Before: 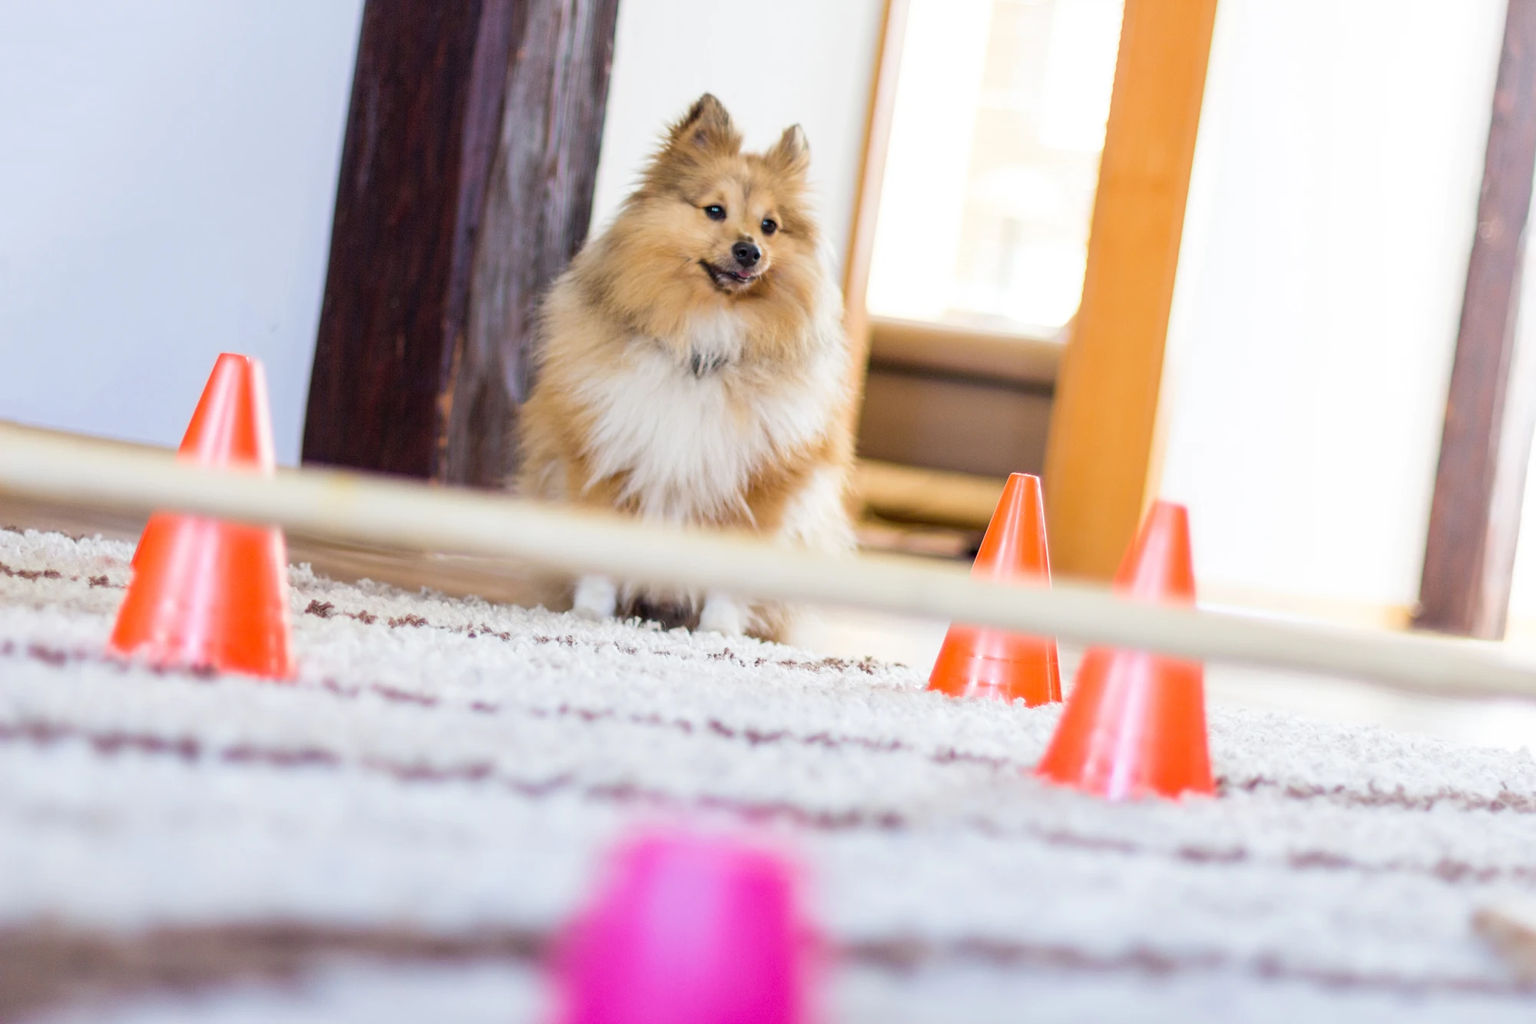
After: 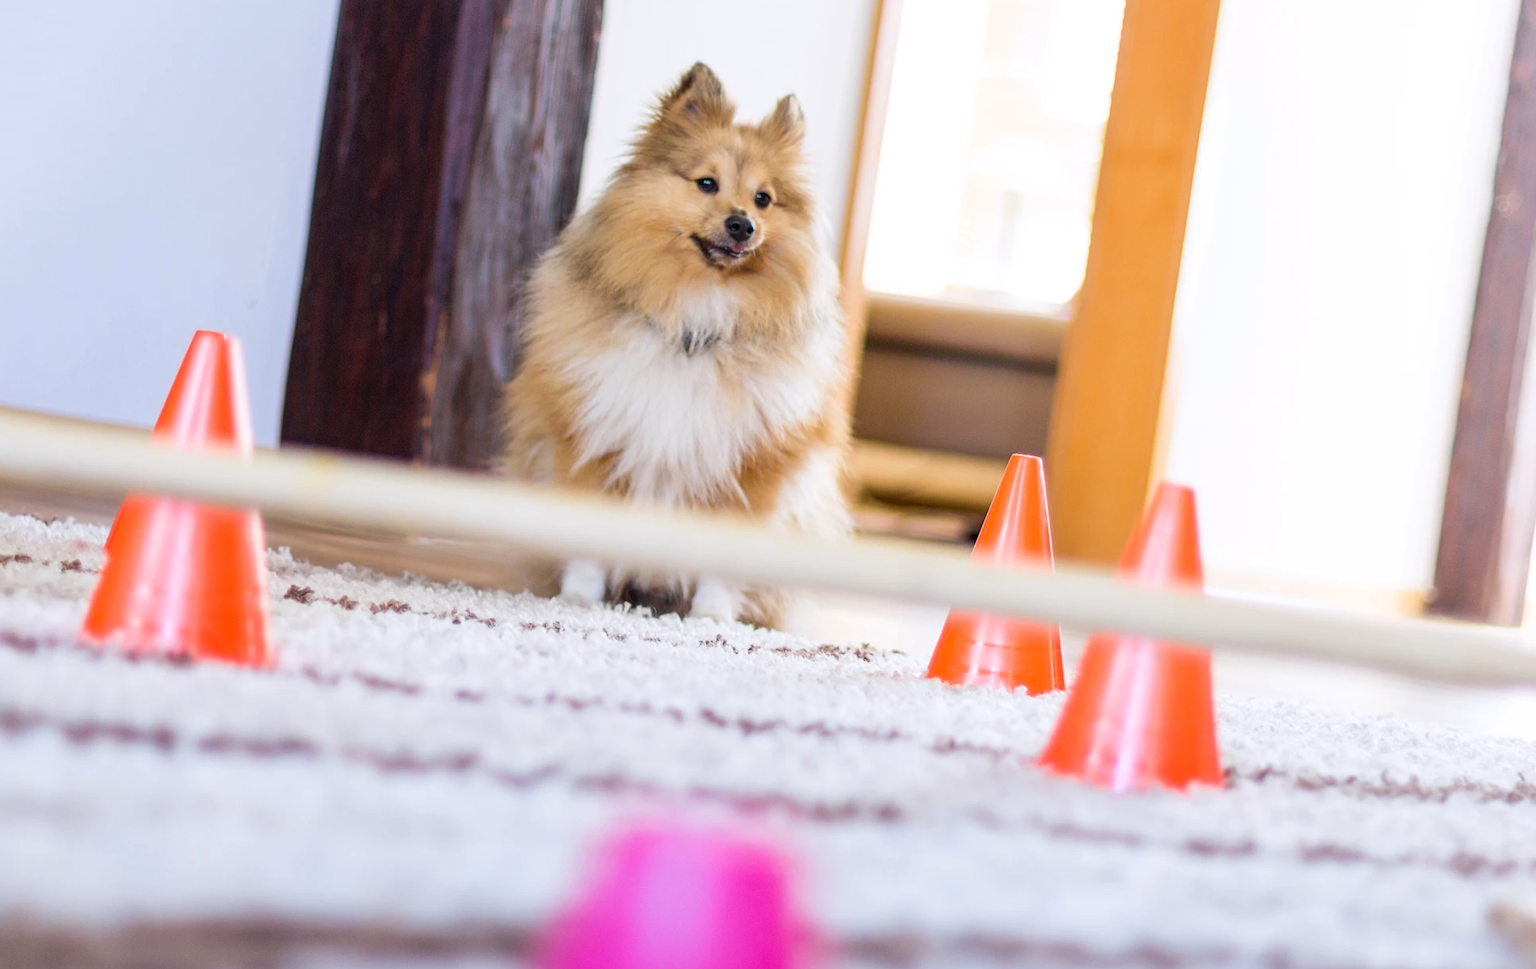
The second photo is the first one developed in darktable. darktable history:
white balance: red 1.004, blue 1.024
crop: left 1.964%, top 3.251%, right 1.122%, bottom 4.933%
